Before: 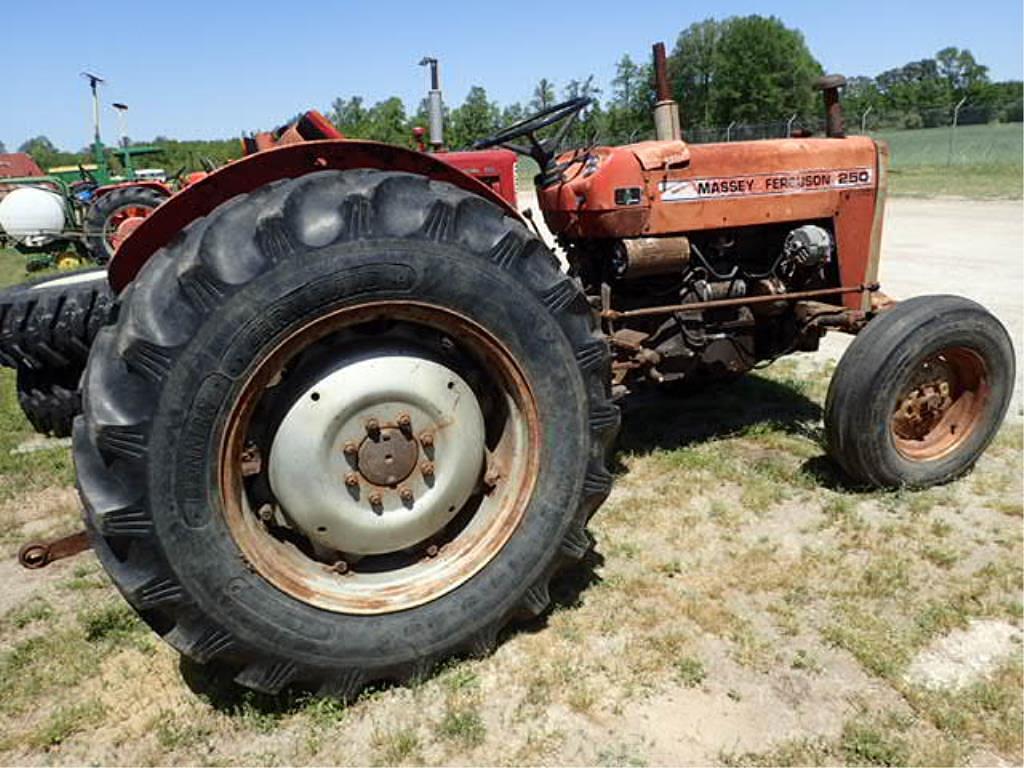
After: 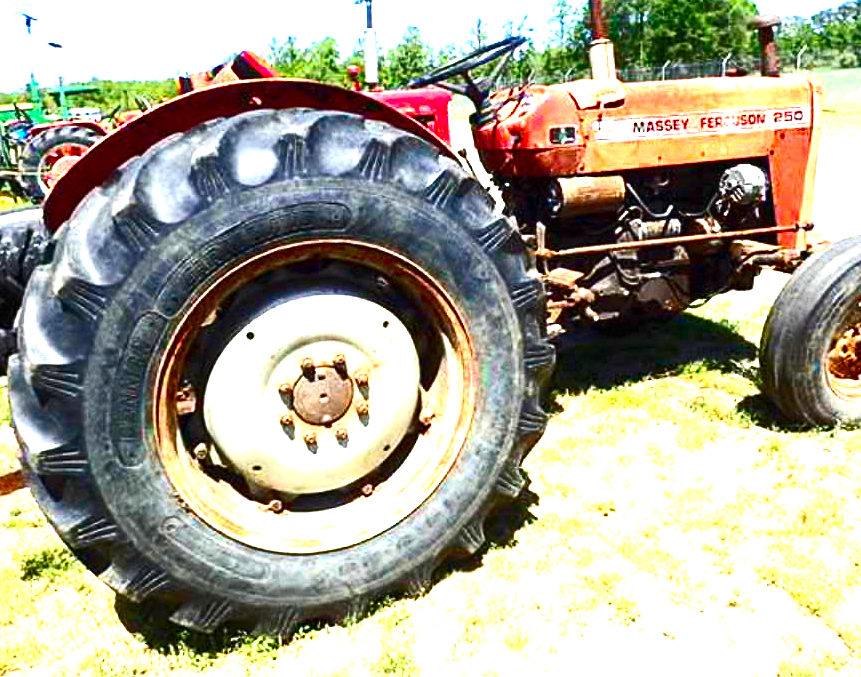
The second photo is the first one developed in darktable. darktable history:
contrast brightness saturation: contrast 0.162, saturation 0.316
crop: left 6.361%, top 8.032%, right 9.536%, bottom 3.738%
color balance rgb: linear chroma grading › global chroma 8.853%, perceptual saturation grading › global saturation 14.292%, perceptual saturation grading › highlights -30.42%, perceptual saturation grading › shadows 51.653%, perceptual brilliance grading › global brilliance 21.255%, perceptual brilliance grading › shadows -34.74%, global vibrance 9.75%
exposure: black level correction 0, exposure 1.514 EV, compensate highlight preservation false
